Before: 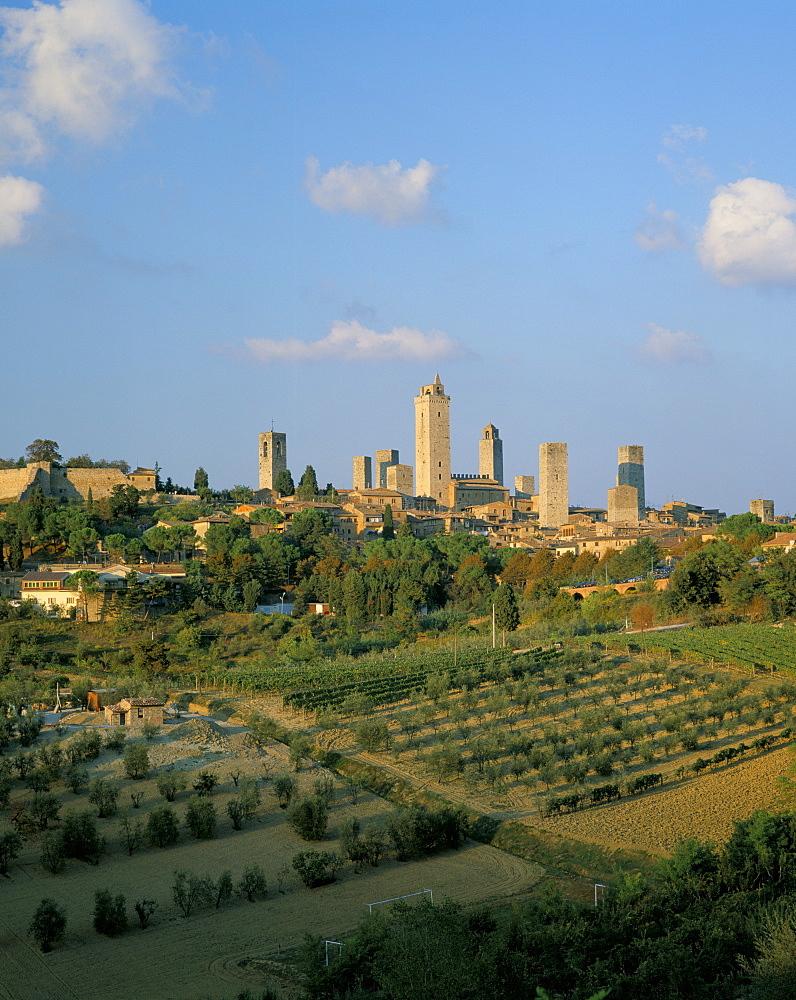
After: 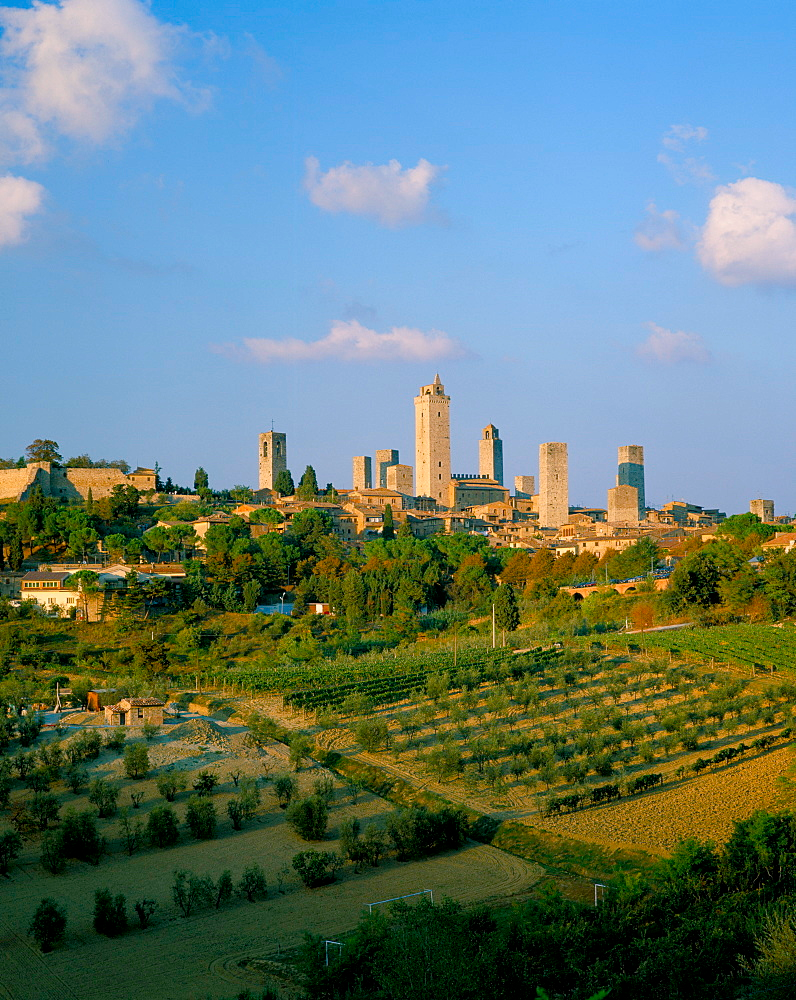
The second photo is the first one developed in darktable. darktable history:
color balance rgb: highlights gain › chroma 1.482%, highlights gain › hue 312.38°, perceptual saturation grading › global saturation 20%, perceptual saturation grading › highlights -25.242%, perceptual saturation grading › shadows 25.776%, global vibrance 10.052%
